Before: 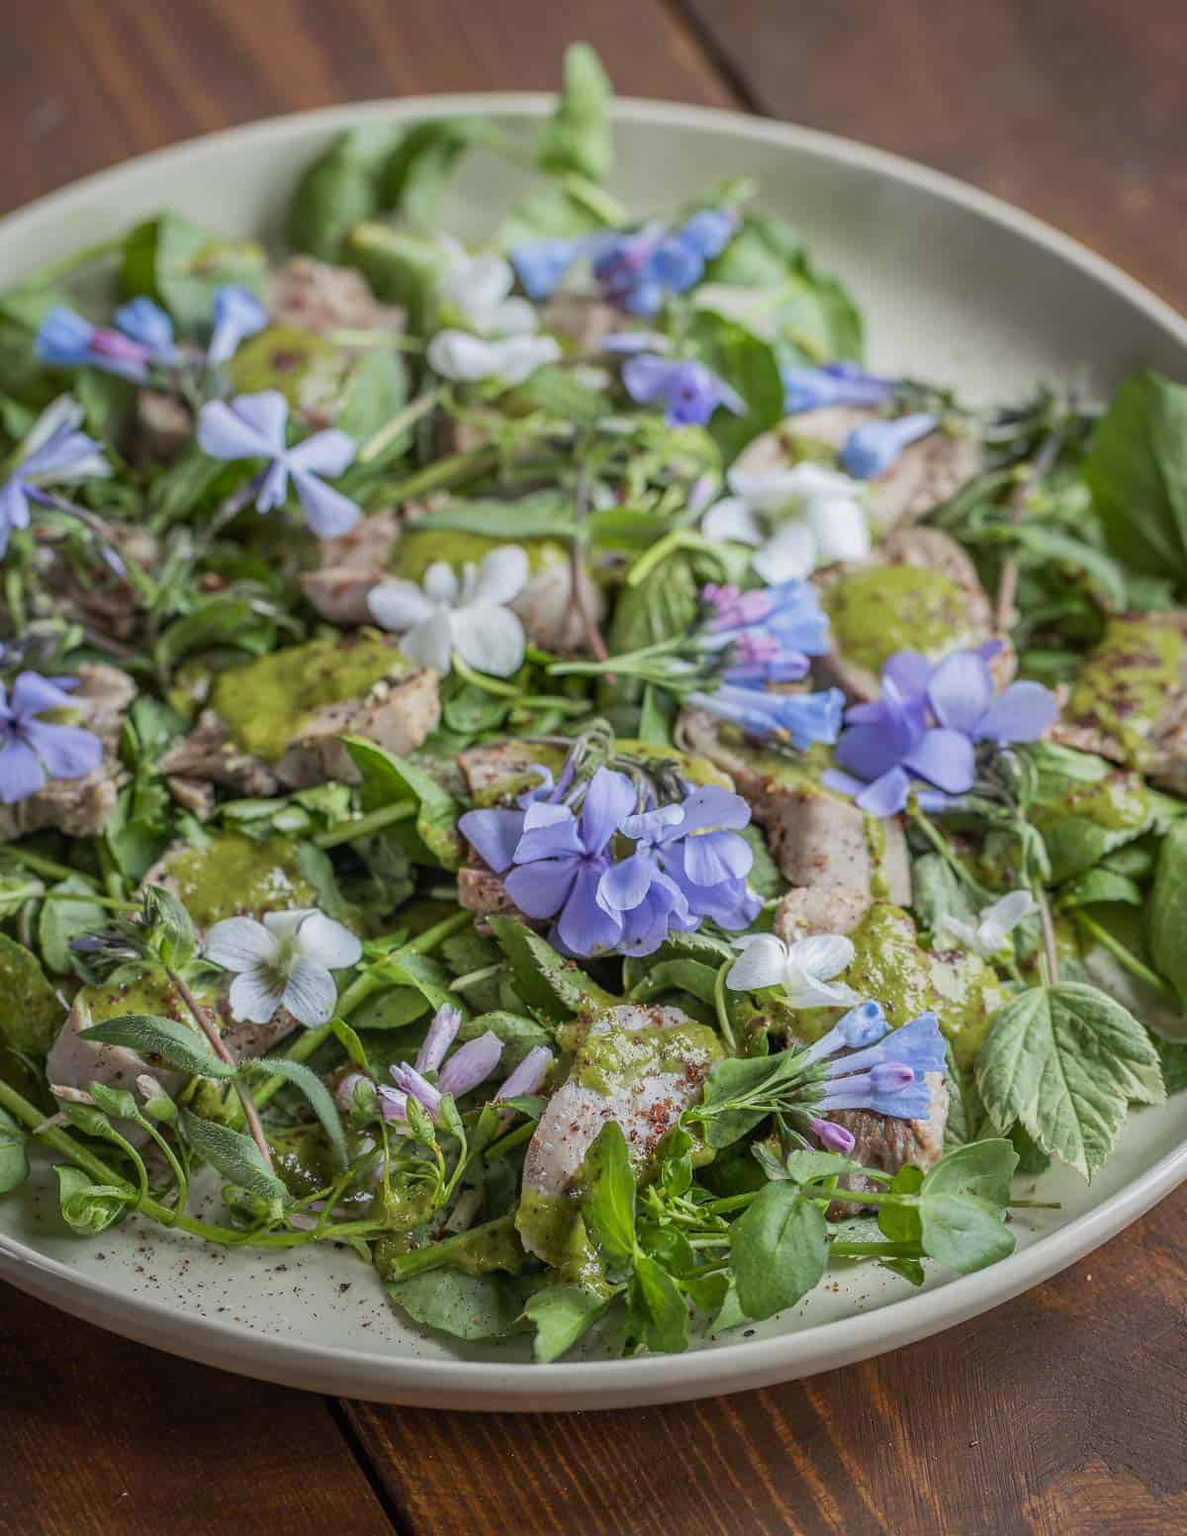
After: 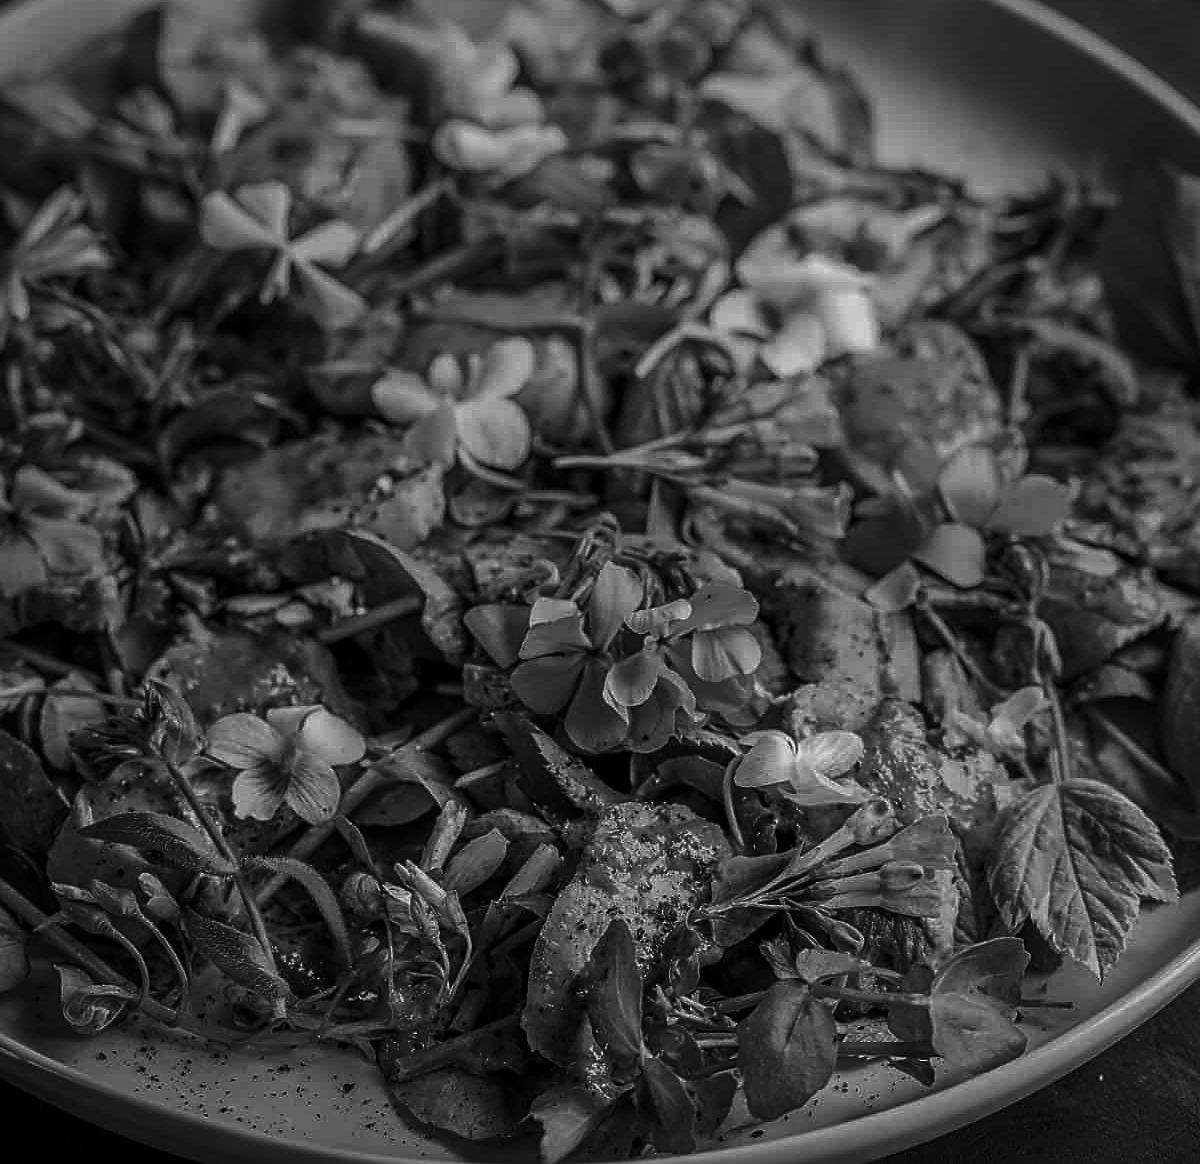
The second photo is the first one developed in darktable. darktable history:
base curve: curves: ch0 [(0, 0) (0.472, 0.455) (1, 1)], preserve colors none
sharpen: on, module defaults
crop: top 13.819%, bottom 11.169%
contrast brightness saturation: contrast -0.03, brightness -0.59, saturation -1
